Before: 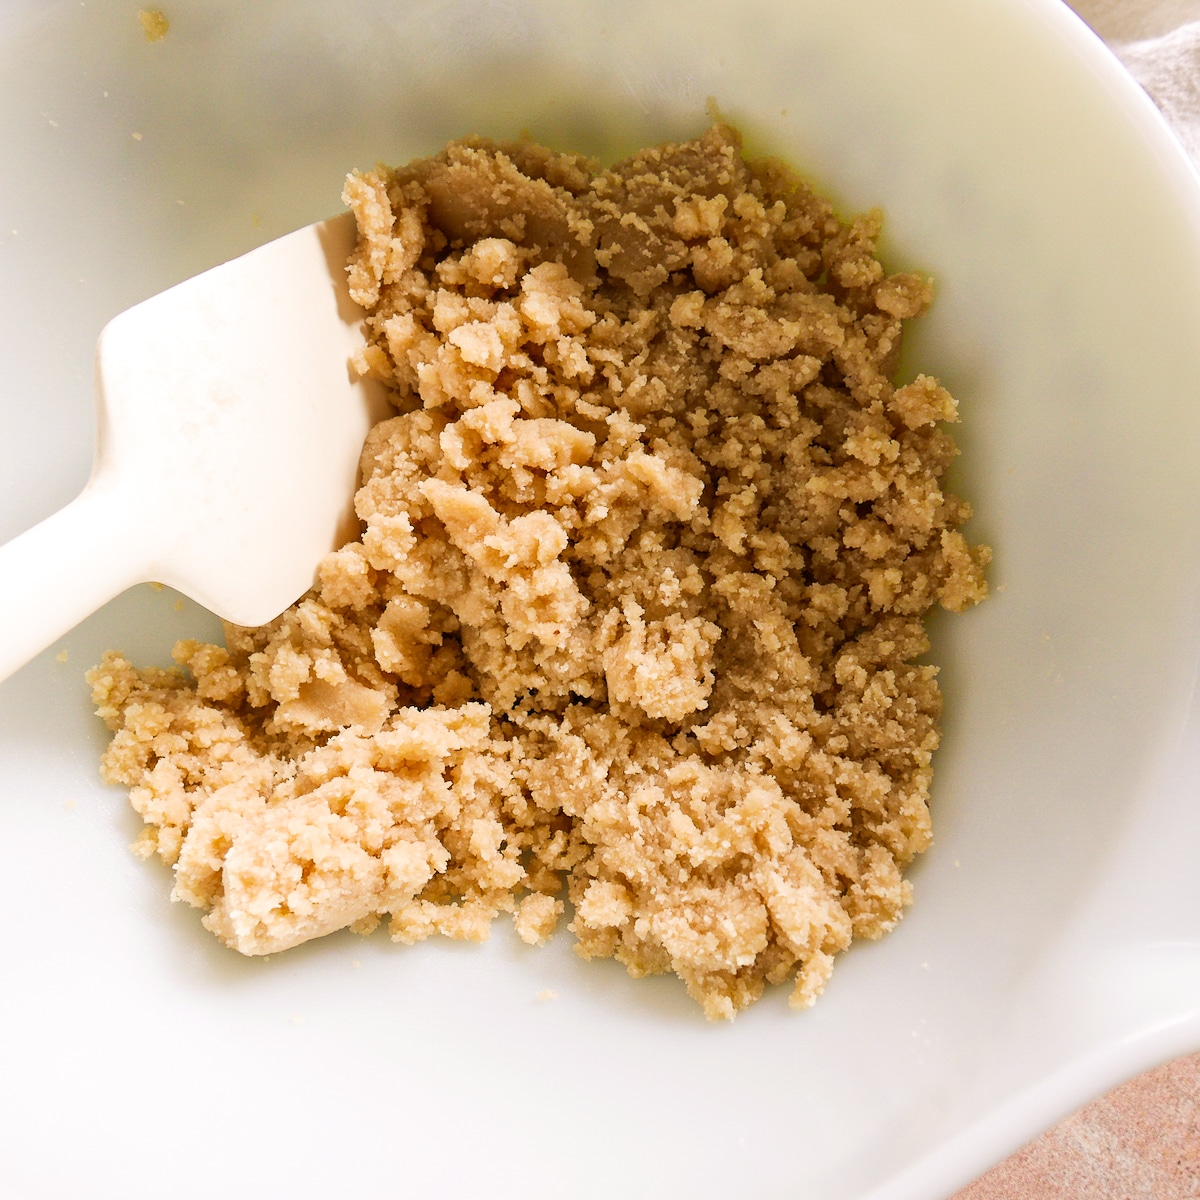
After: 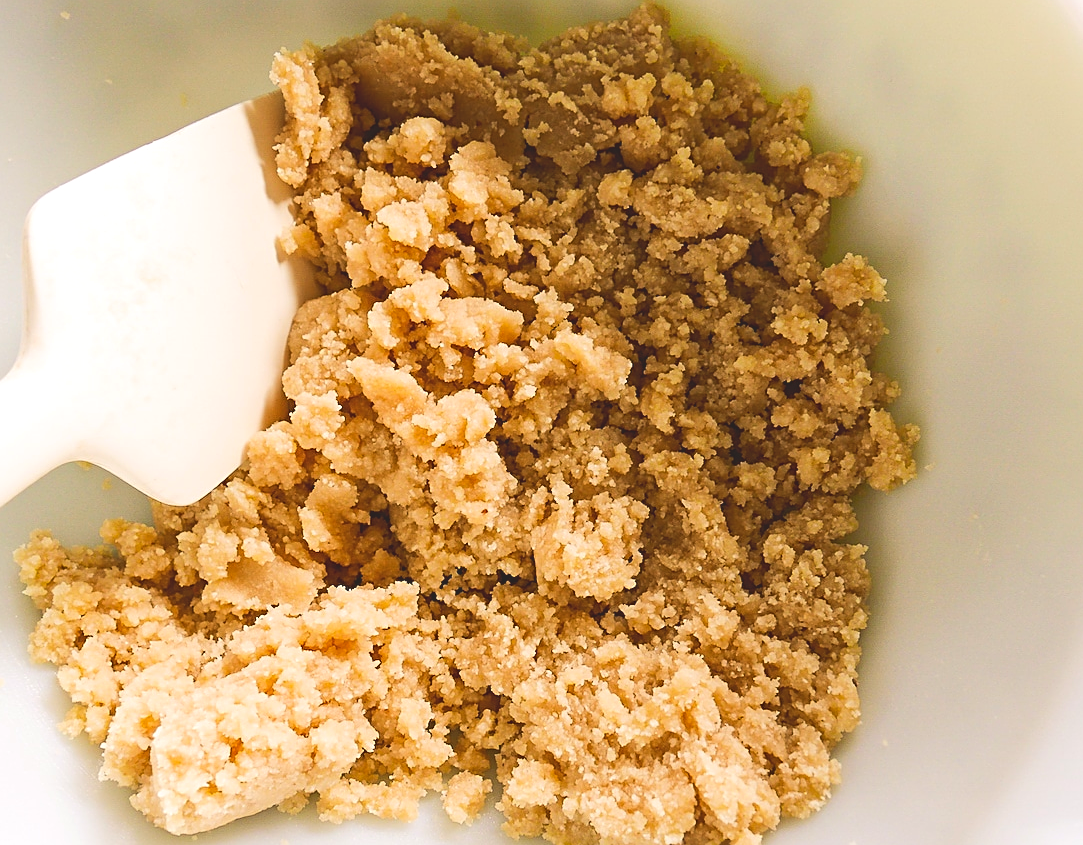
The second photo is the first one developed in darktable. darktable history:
crop: left 6.021%, top 10.139%, right 3.649%, bottom 19.429%
contrast brightness saturation: contrast -0.276
tone equalizer: -8 EV -0.746 EV, -7 EV -0.676 EV, -6 EV -0.627 EV, -5 EV -0.379 EV, -3 EV 0.402 EV, -2 EV 0.6 EV, -1 EV 0.685 EV, +0 EV 0.776 EV, edges refinement/feathering 500, mask exposure compensation -1.57 EV, preserve details no
sharpen: on, module defaults
